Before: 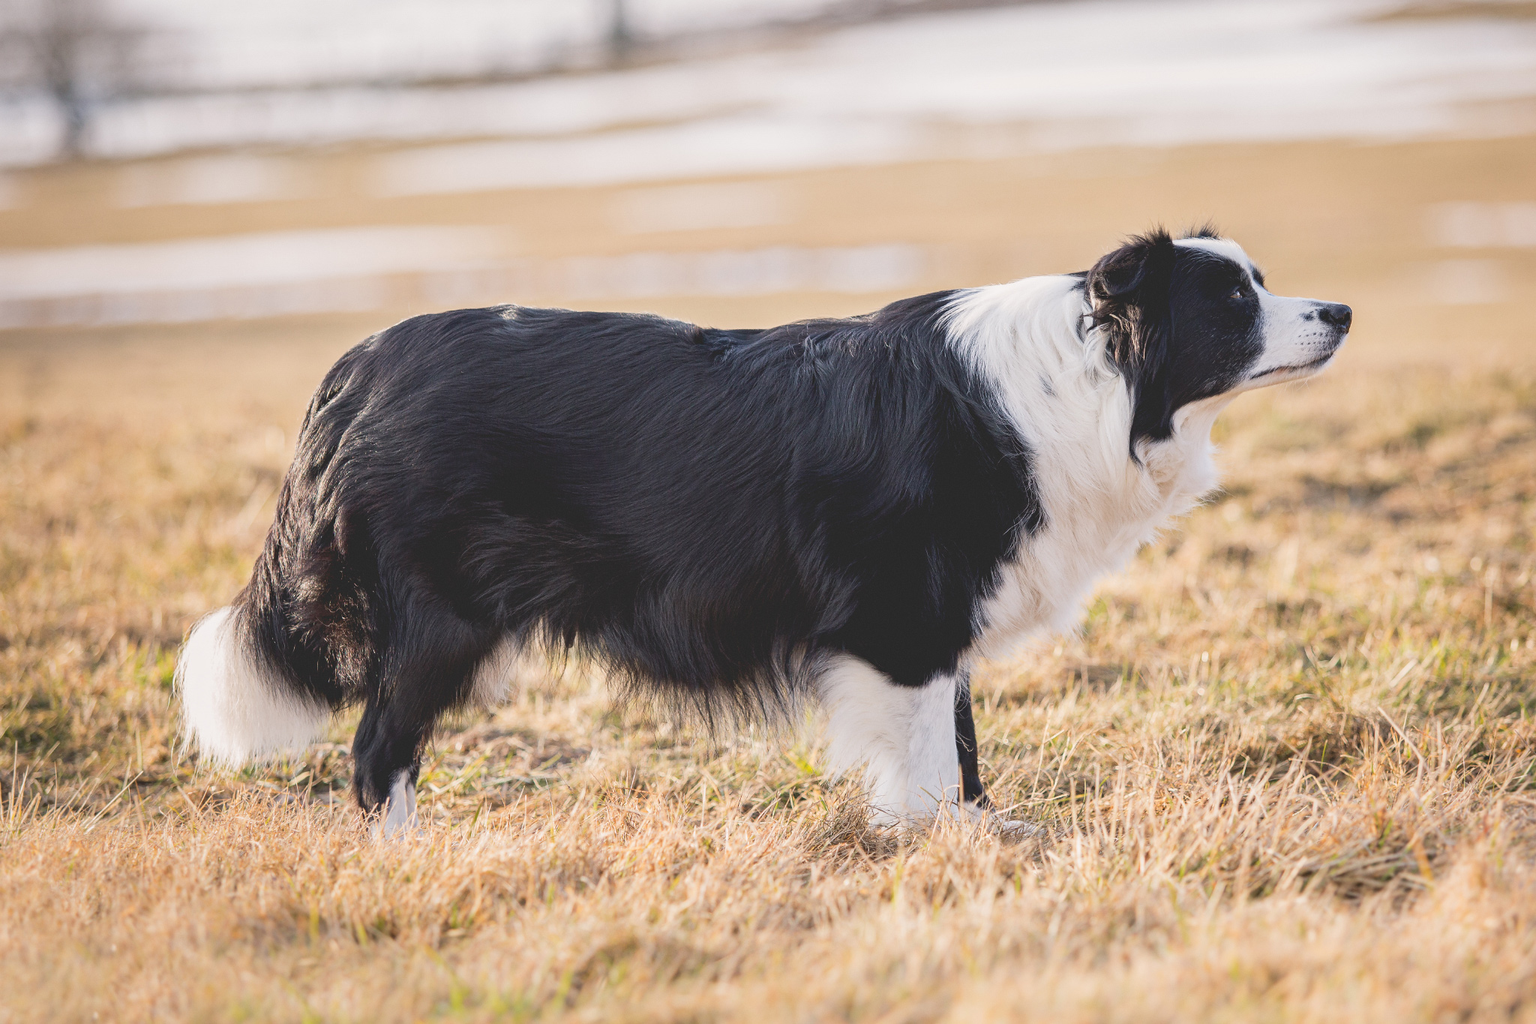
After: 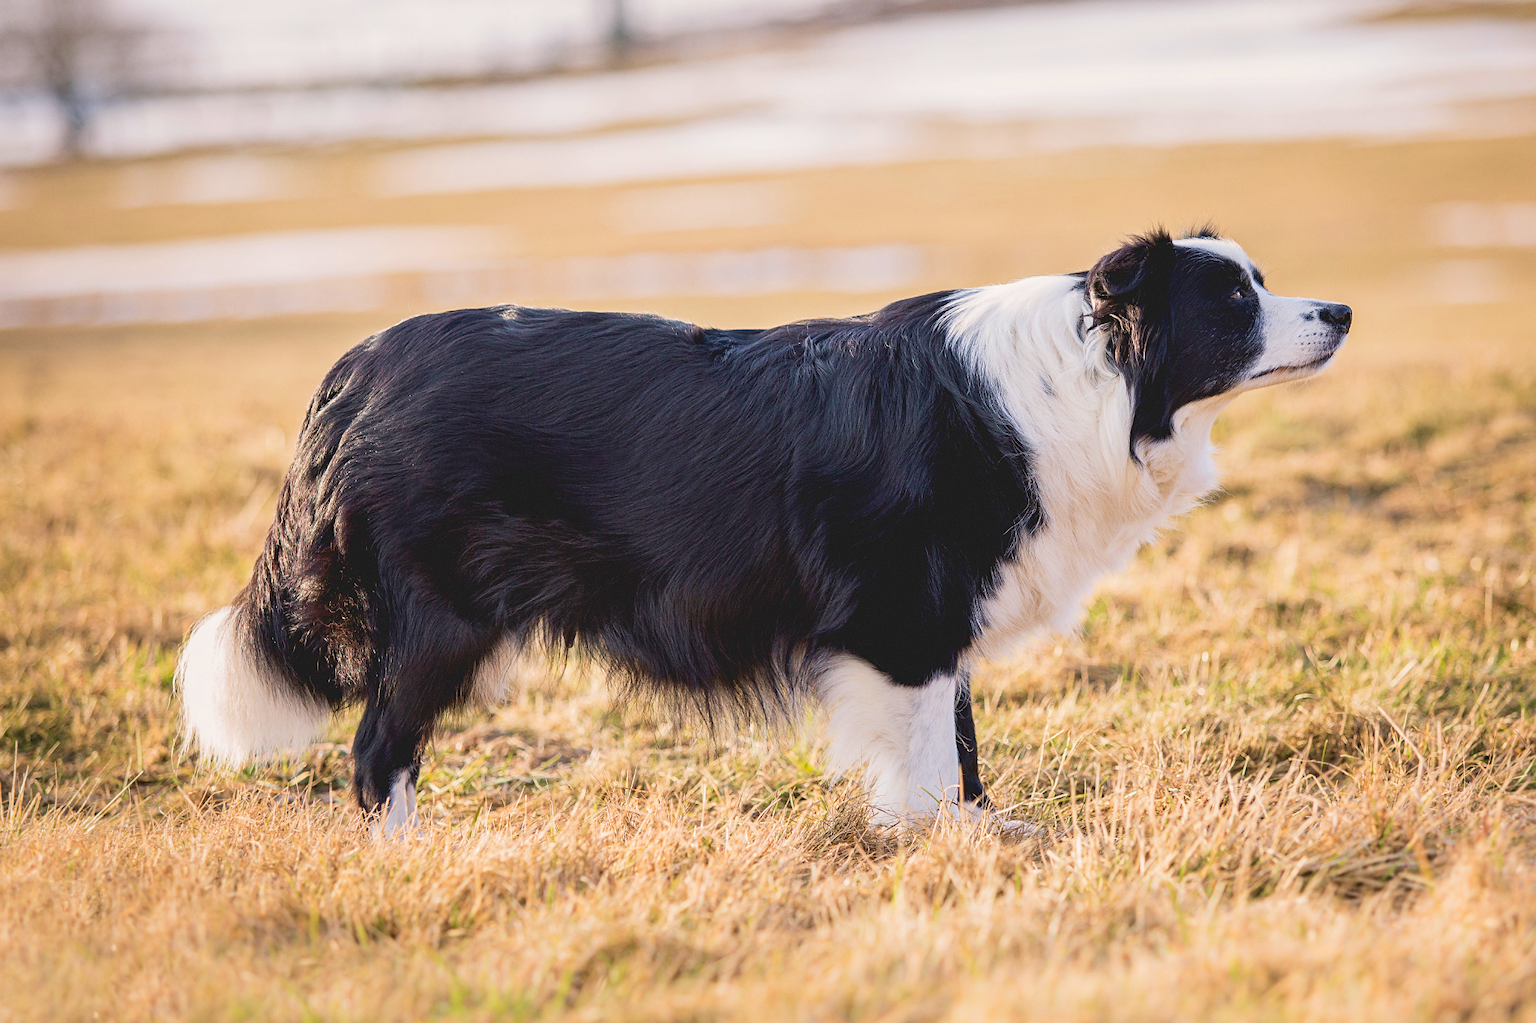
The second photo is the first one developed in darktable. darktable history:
velvia: strength 45%
crop: bottom 0.071%
exposure: black level correction 0.01, exposure 0.014 EV, compensate highlight preservation false
sharpen: amount 0.2
